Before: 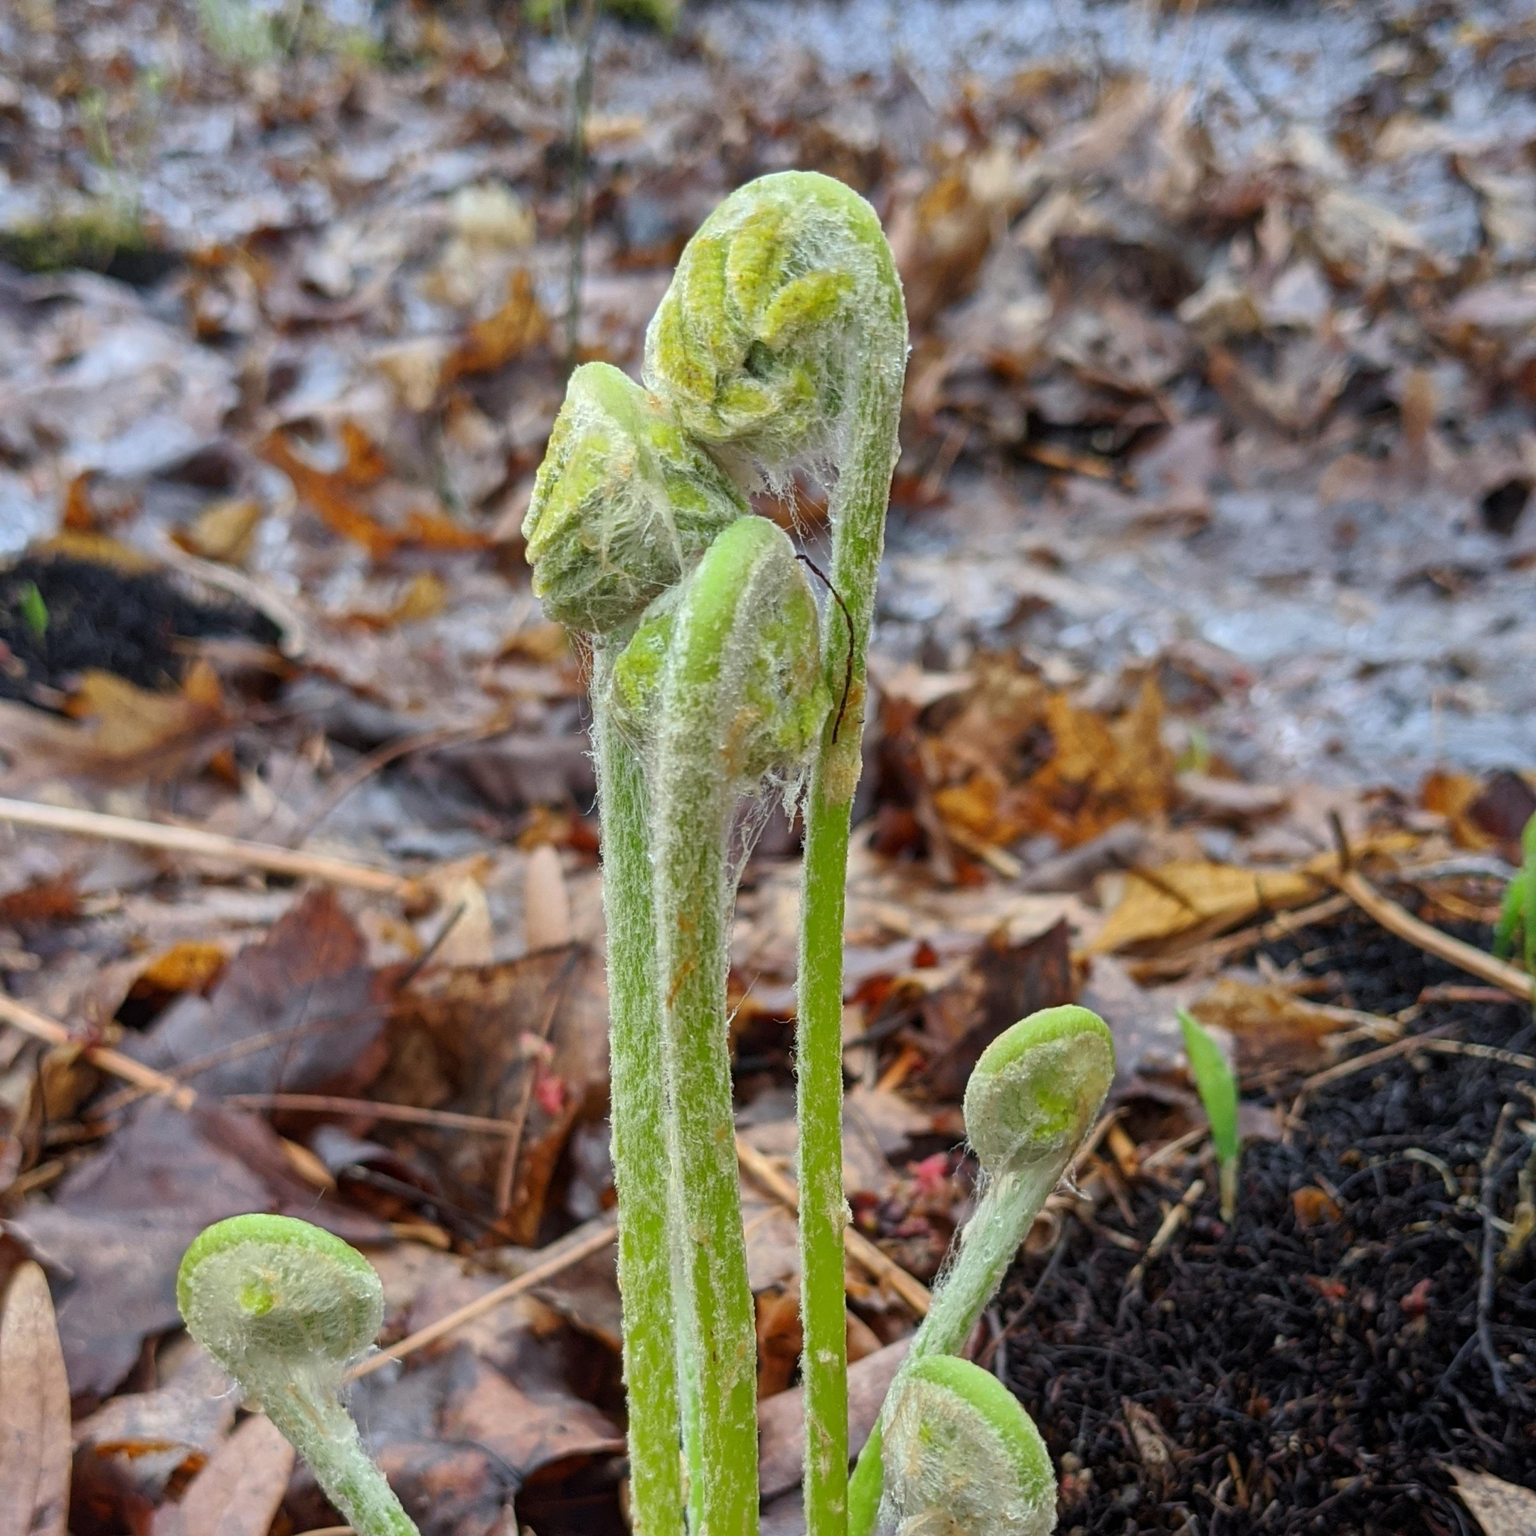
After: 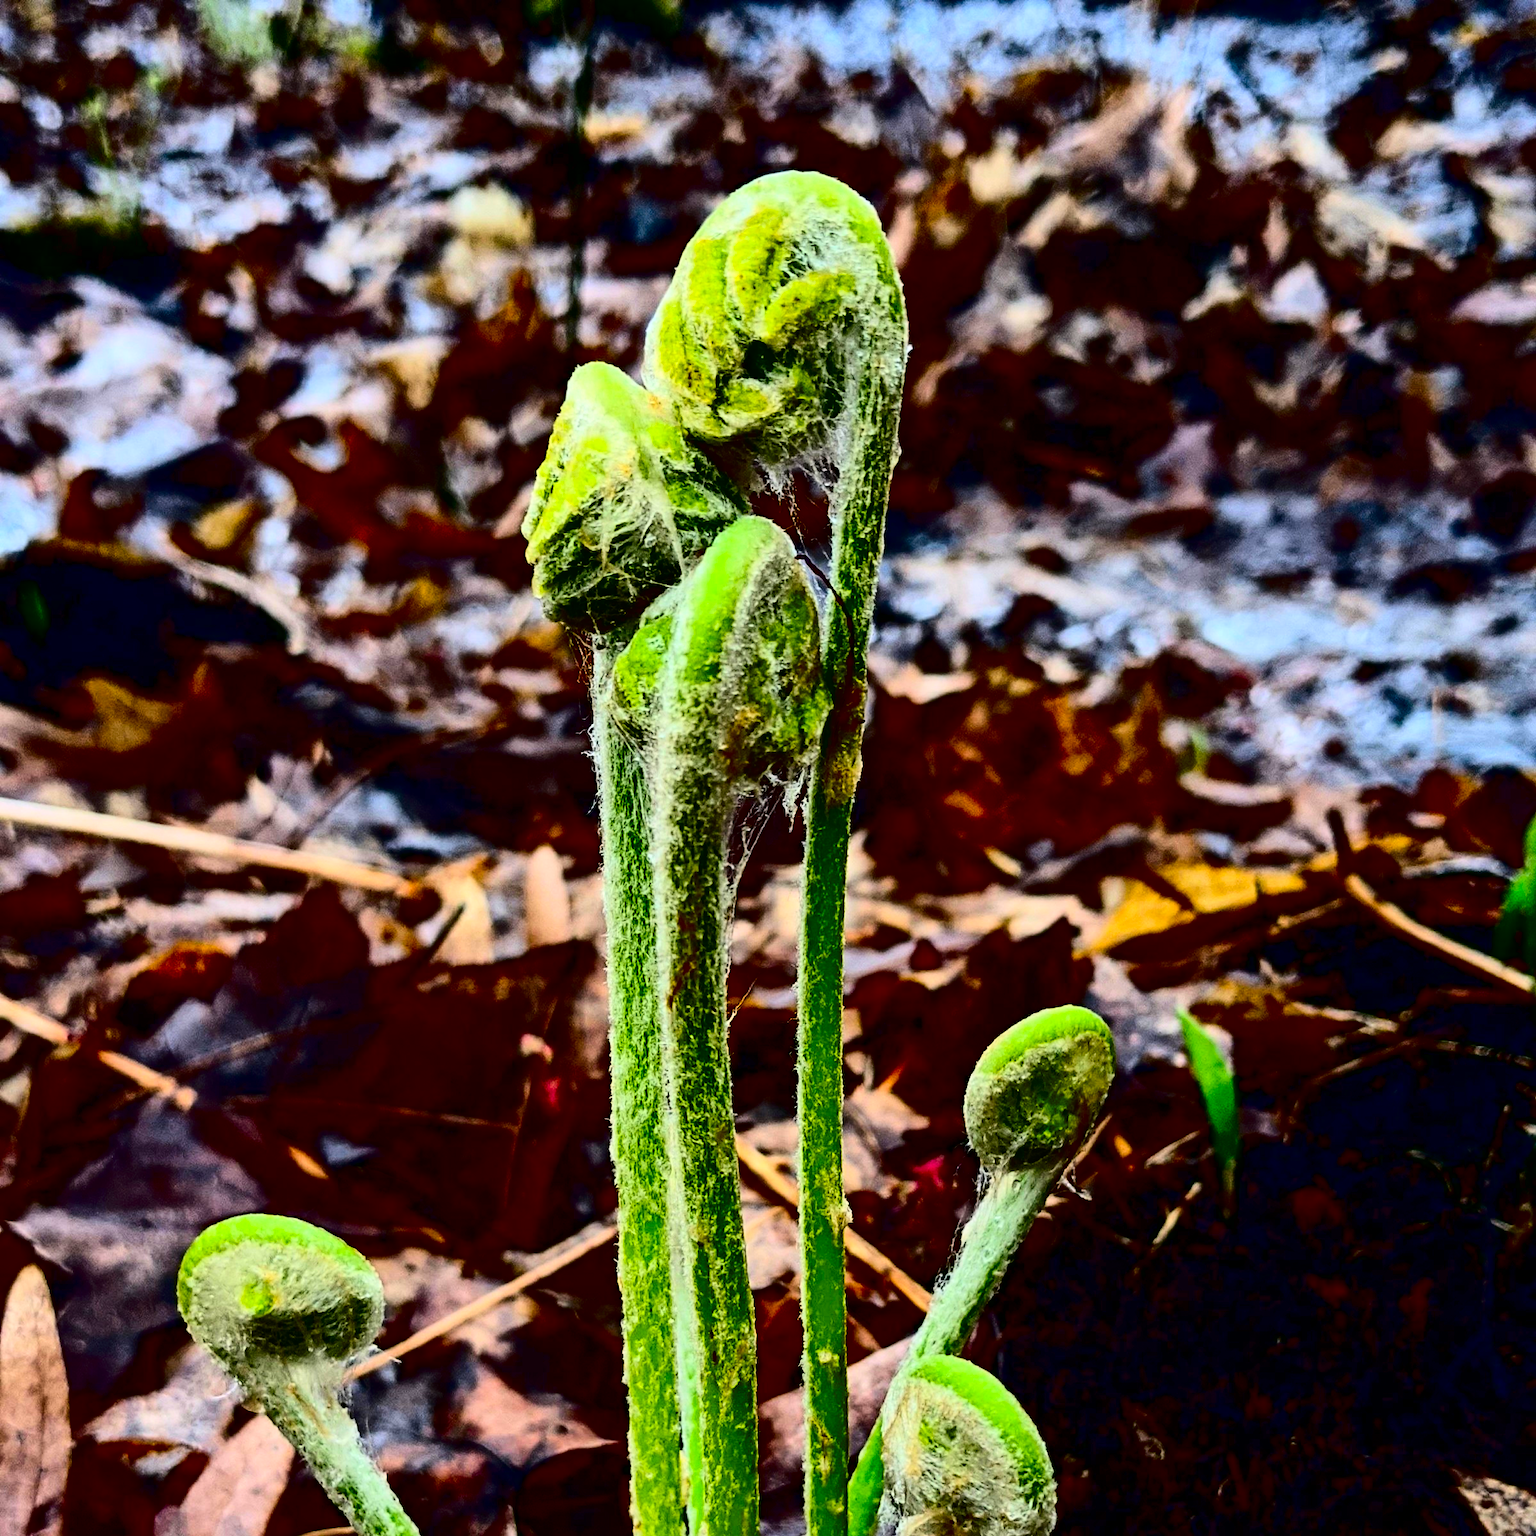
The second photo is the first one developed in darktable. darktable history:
contrast brightness saturation: contrast 0.768, brightness -0.992, saturation 0.994
